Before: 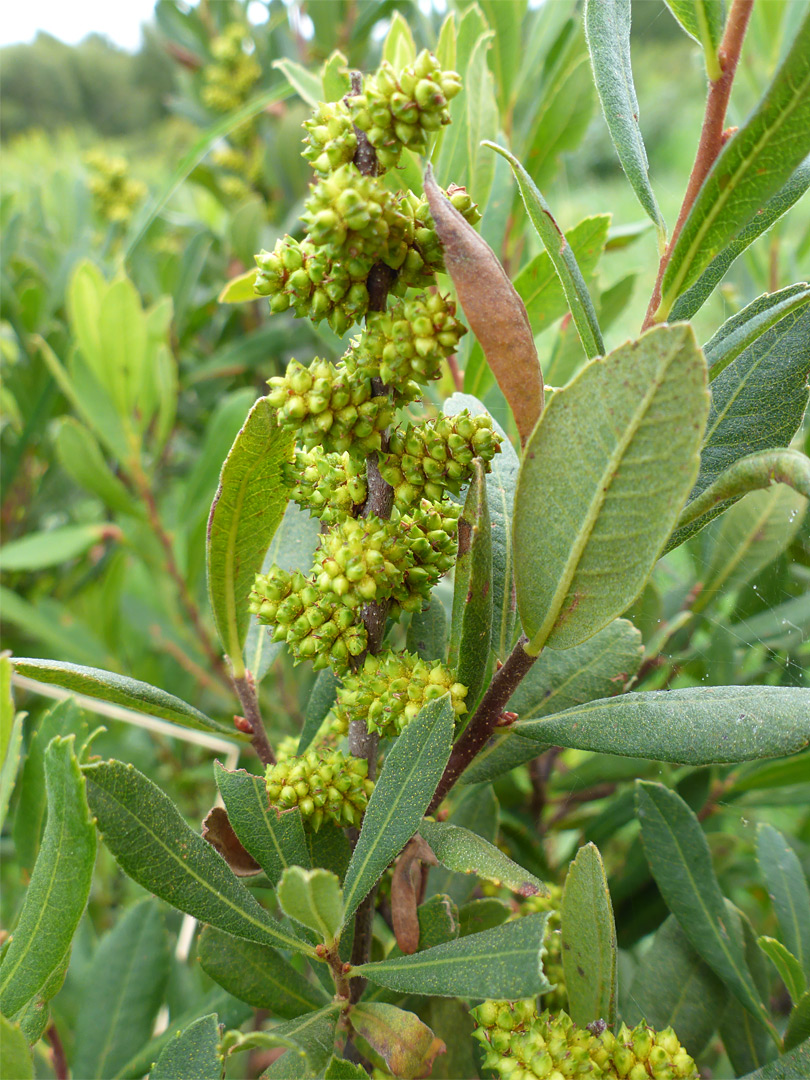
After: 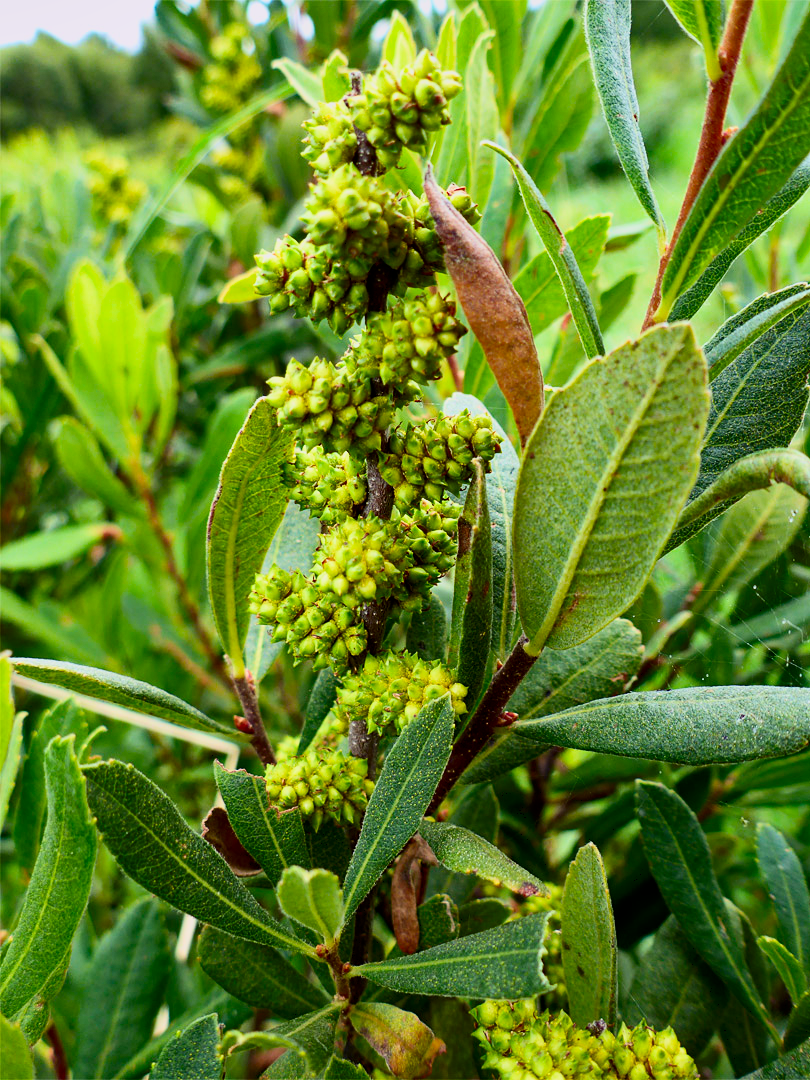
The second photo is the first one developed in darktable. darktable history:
filmic rgb: black relative exposure -7.75 EV, white relative exposure 4.4 EV, threshold 3 EV, hardness 3.76, latitude 50%, contrast 1.1, color science v5 (2021), contrast in shadows safe, contrast in highlights safe, enable highlight reconstruction true
tone curve: curves: ch0 [(0, 0) (0.251, 0.254) (0.689, 0.733) (1, 1)]
contrast brightness saturation: contrast 0.21, brightness -0.11, saturation 0.21
shadows and highlights: shadows 22.7, highlights -48.71, soften with gaussian
haze removal: strength 0.42, compatibility mode true, adaptive false
